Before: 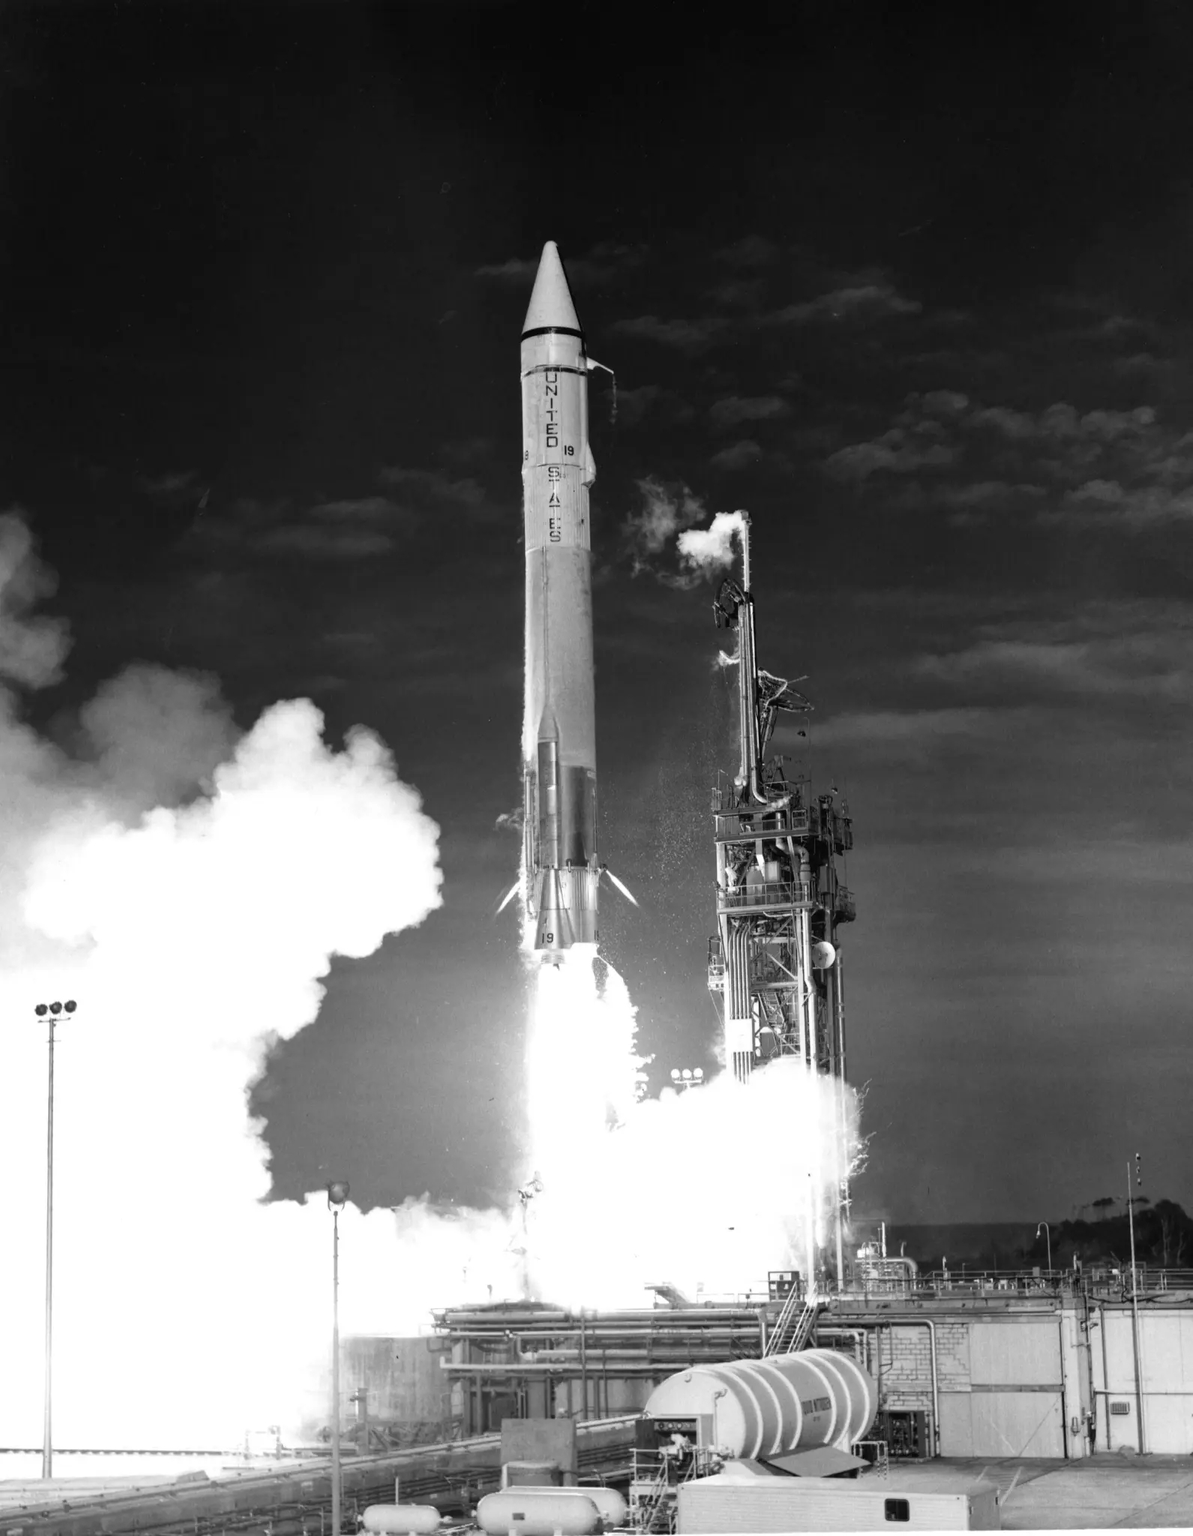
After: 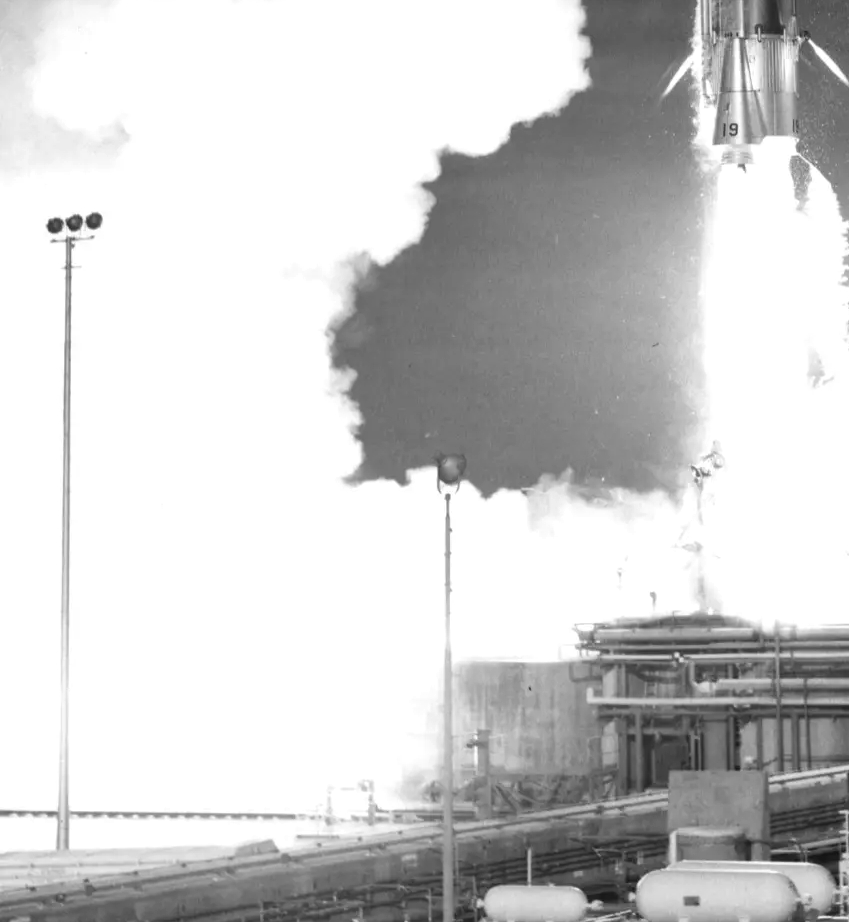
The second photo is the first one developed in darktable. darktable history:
local contrast: mode bilateral grid, contrast 20, coarseness 50, detail 120%, midtone range 0.2
crop and rotate: top 54.778%, right 46.61%, bottom 0.159%
